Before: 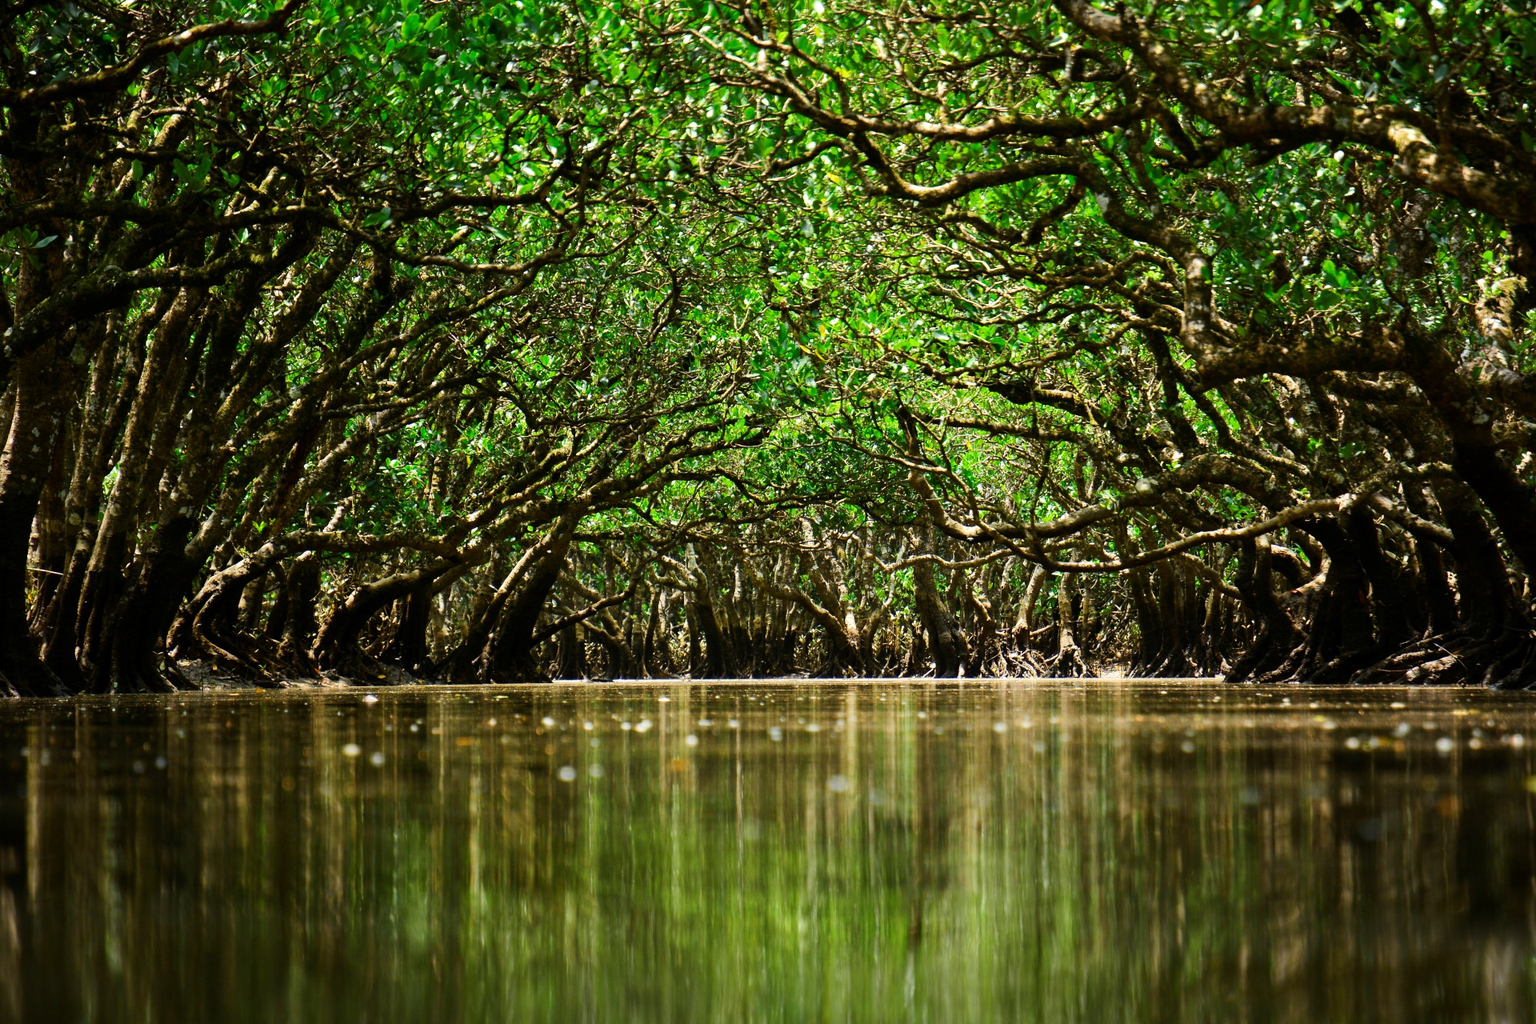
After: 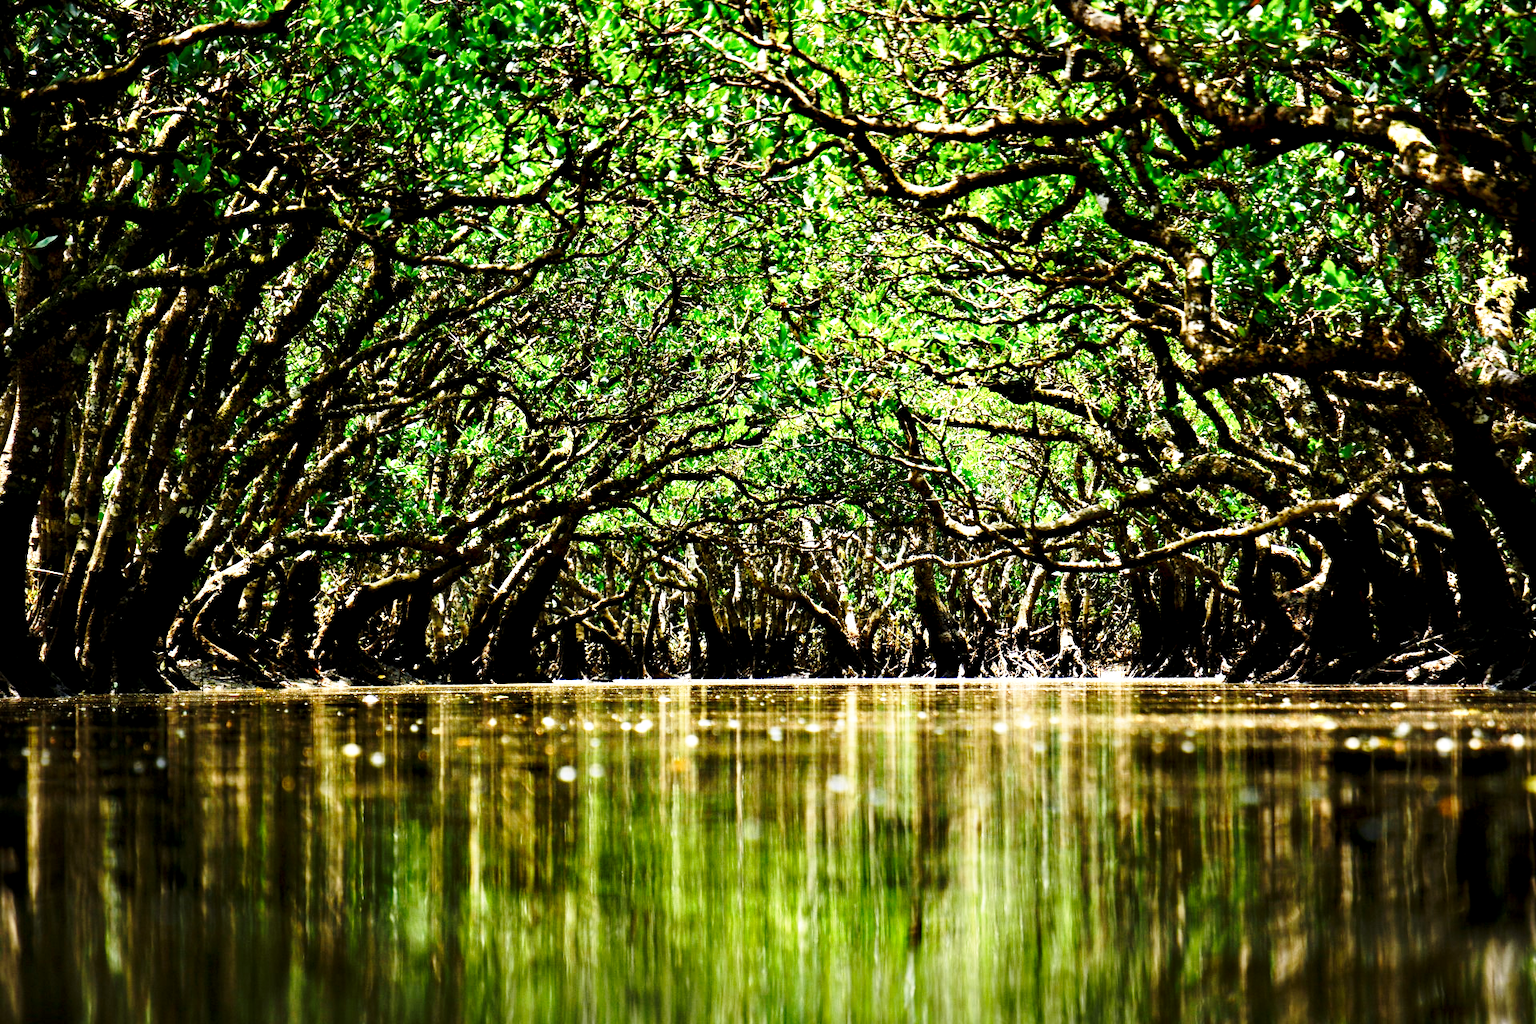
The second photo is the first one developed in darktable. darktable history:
contrast equalizer: y [[0.6 ×6], [0.55 ×6], [0 ×6], [0 ×6], [0 ×6]]
base curve: curves: ch0 [(0, 0) (0.028, 0.03) (0.121, 0.232) (0.46, 0.748) (0.859, 0.968) (1, 1)], preserve colors none
